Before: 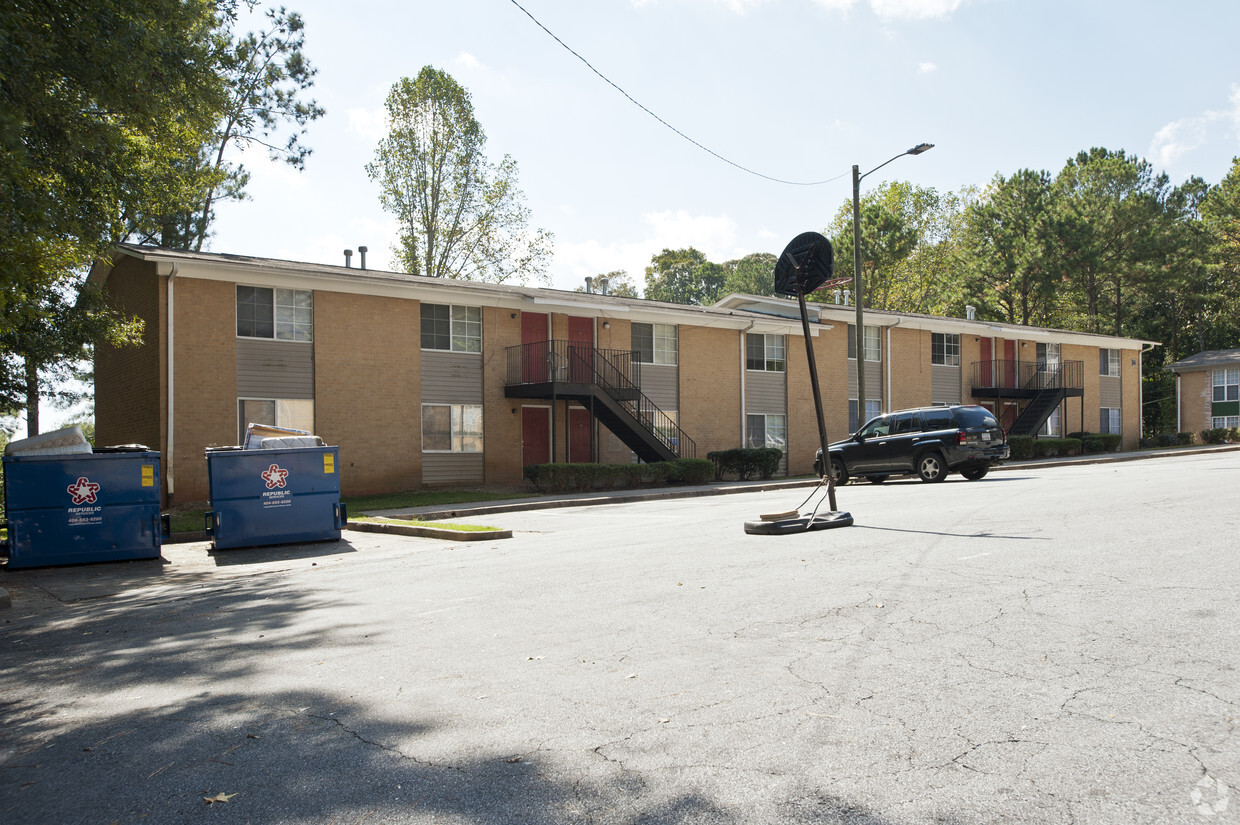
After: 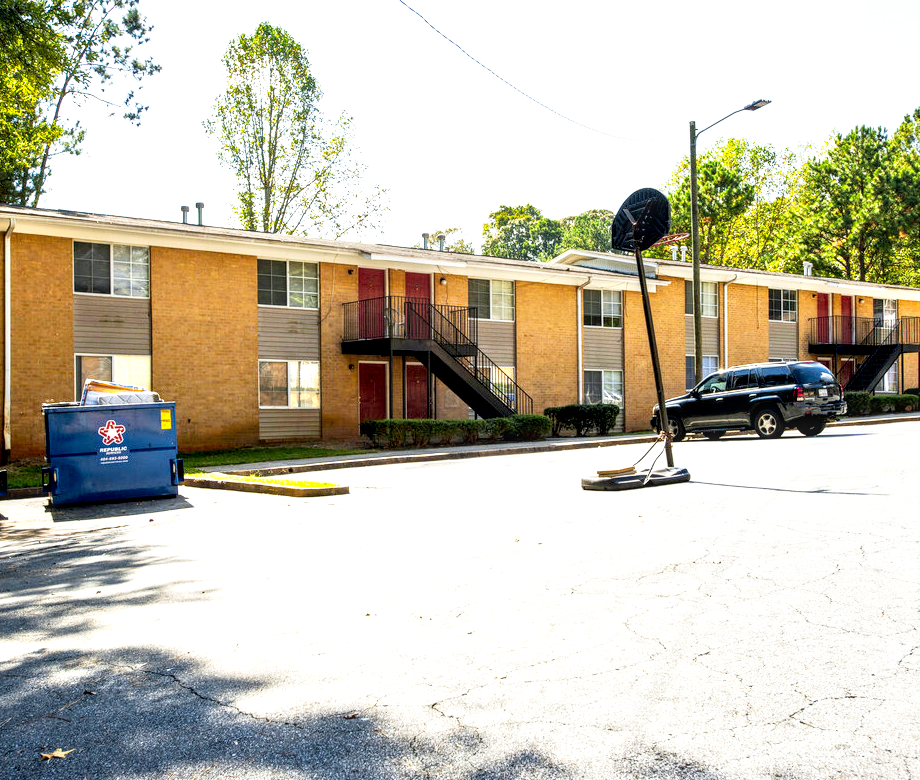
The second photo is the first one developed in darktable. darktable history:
exposure: black level correction 0.012, exposure 0.702 EV, compensate exposure bias true, compensate highlight preservation false
color zones: curves: ch0 [(0.224, 0.526) (0.75, 0.5)]; ch1 [(0.055, 0.526) (0.224, 0.761) (0.377, 0.526) (0.75, 0.5)]
crop and rotate: left 13.154%, top 5.37%, right 12.603%
local contrast: detail 150%
contrast brightness saturation: contrast -0.095, brightness 0.048, saturation 0.079
tone curve: curves: ch0 [(0, 0) (0.003, 0.008) (0.011, 0.008) (0.025, 0.011) (0.044, 0.017) (0.069, 0.026) (0.1, 0.039) (0.136, 0.054) (0.177, 0.093) (0.224, 0.15) (0.277, 0.21) (0.335, 0.285) (0.399, 0.366) (0.468, 0.462) (0.543, 0.564) (0.623, 0.679) (0.709, 0.79) (0.801, 0.883) (0.898, 0.95) (1, 1)], preserve colors none
